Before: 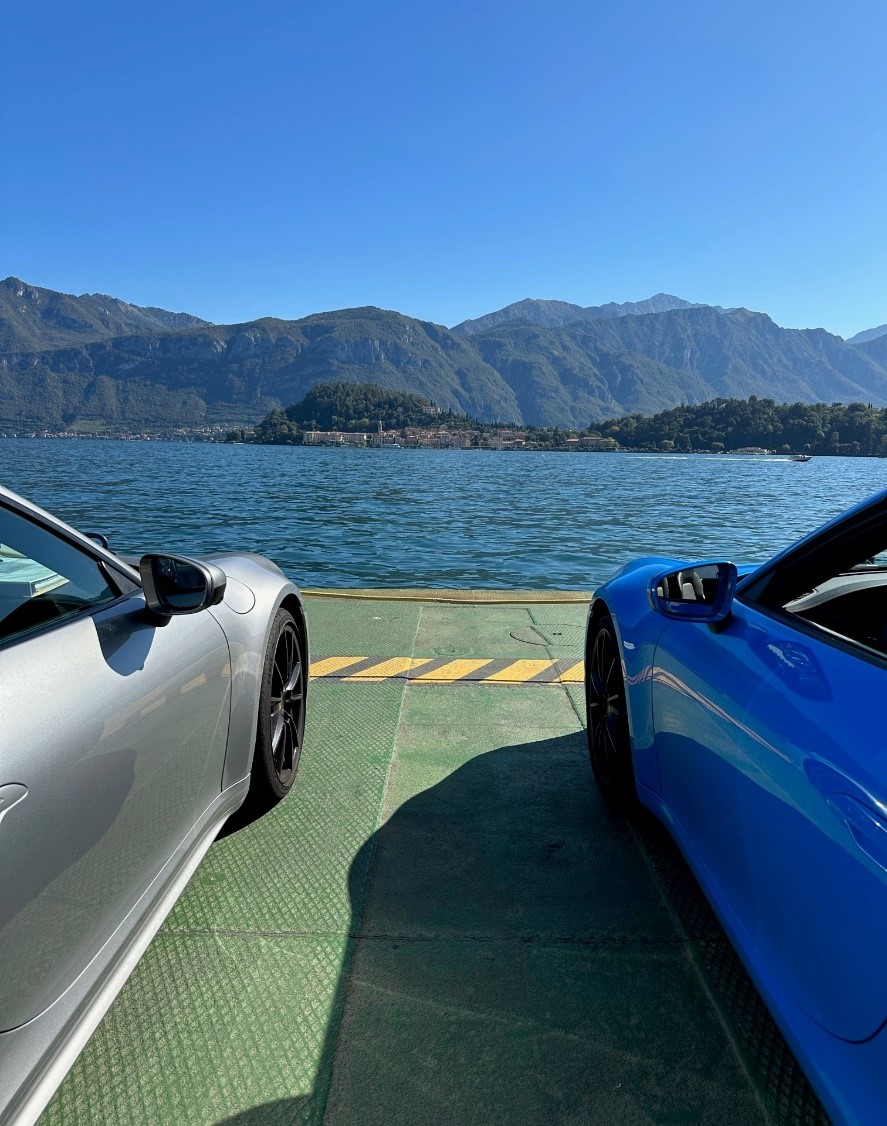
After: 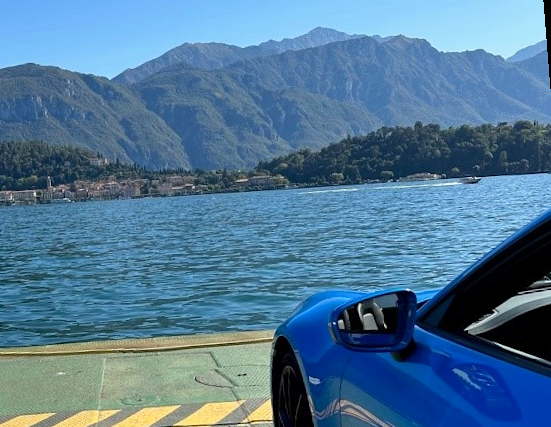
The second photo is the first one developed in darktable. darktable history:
tone curve: curves: ch0 [(0, 0) (0.003, 0.003) (0.011, 0.012) (0.025, 0.026) (0.044, 0.047) (0.069, 0.073) (0.1, 0.105) (0.136, 0.143) (0.177, 0.187) (0.224, 0.237) (0.277, 0.293) (0.335, 0.354) (0.399, 0.422) (0.468, 0.495) (0.543, 0.574) (0.623, 0.659) (0.709, 0.749) (0.801, 0.846) (0.898, 0.932) (1, 1)], preserve colors none
rotate and perspective: rotation -4.57°, crop left 0.054, crop right 0.944, crop top 0.087, crop bottom 0.914
white balance: red 1, blue 1
crop: left 36.005%, top 18.293%, right 0.31%, bottom 38.444%
